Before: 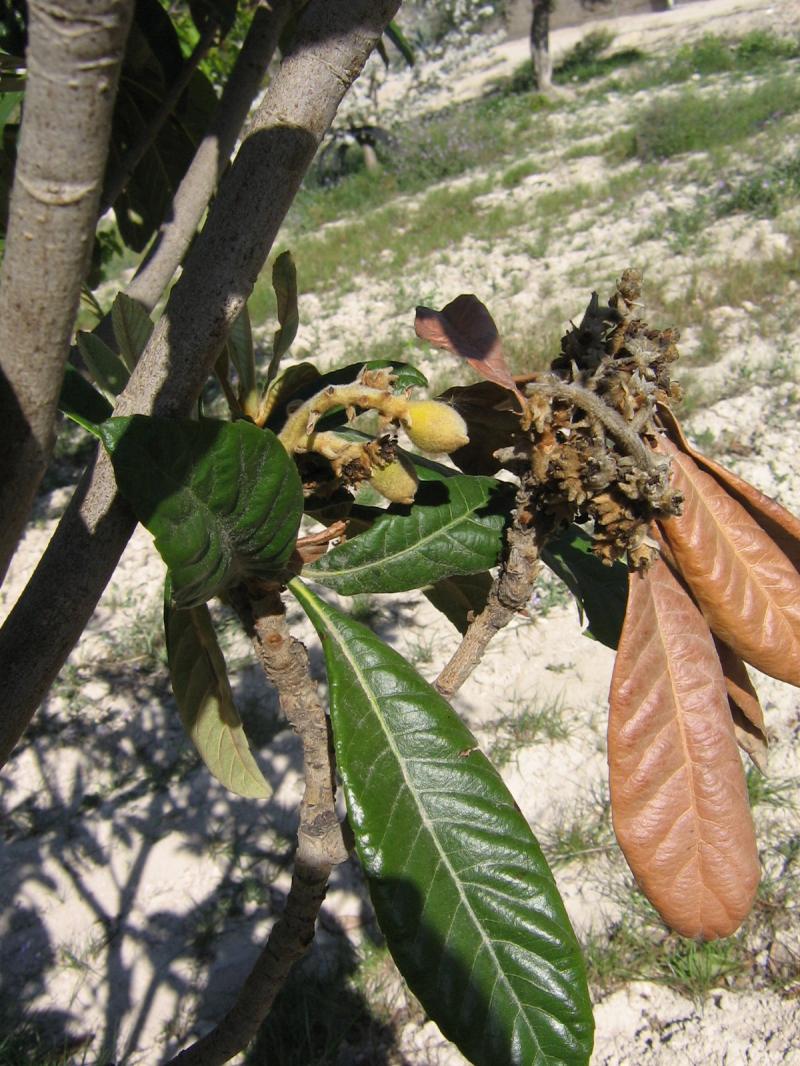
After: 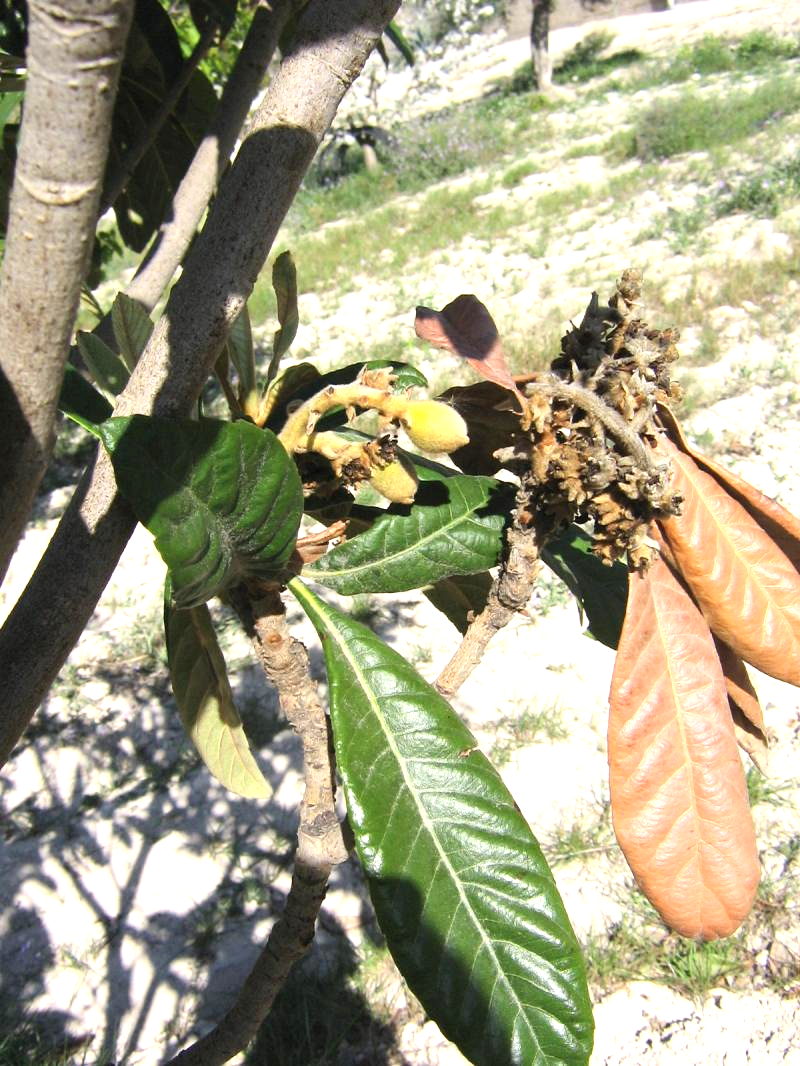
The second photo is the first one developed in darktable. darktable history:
exposure: black level correction 0, exposure 1 EV, compensate highlight preservation false
contrast brightness saturation: contrast 0.149, brightness 0.042
